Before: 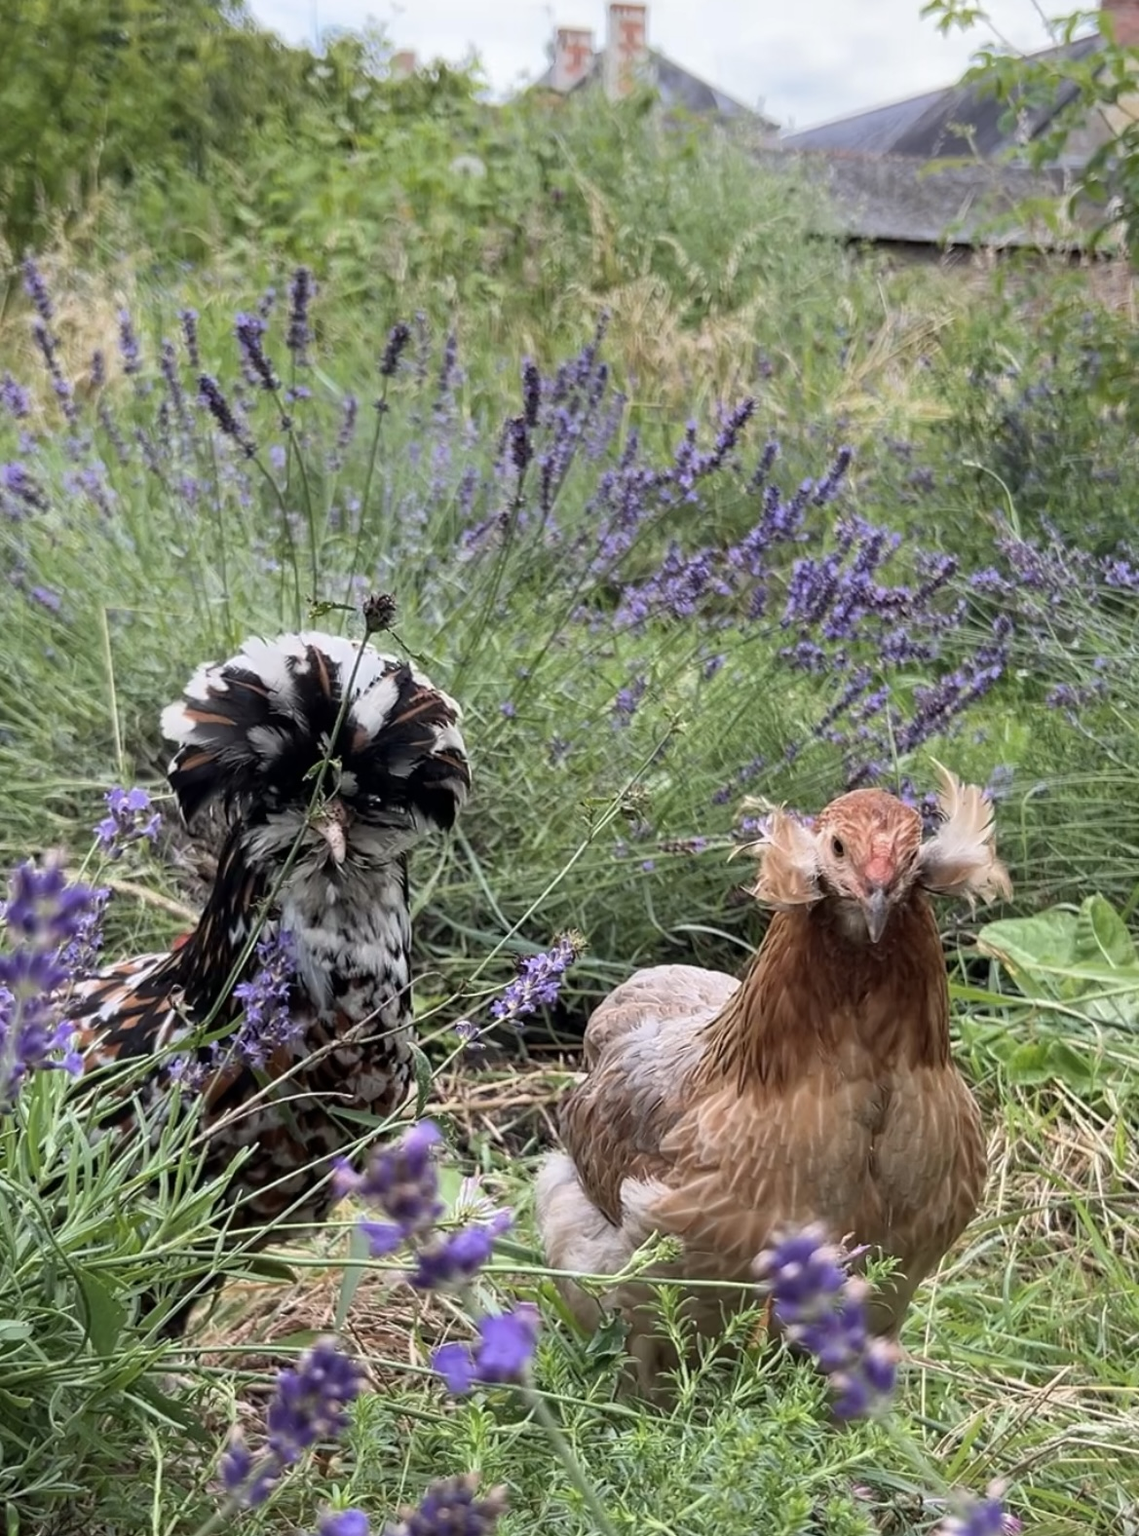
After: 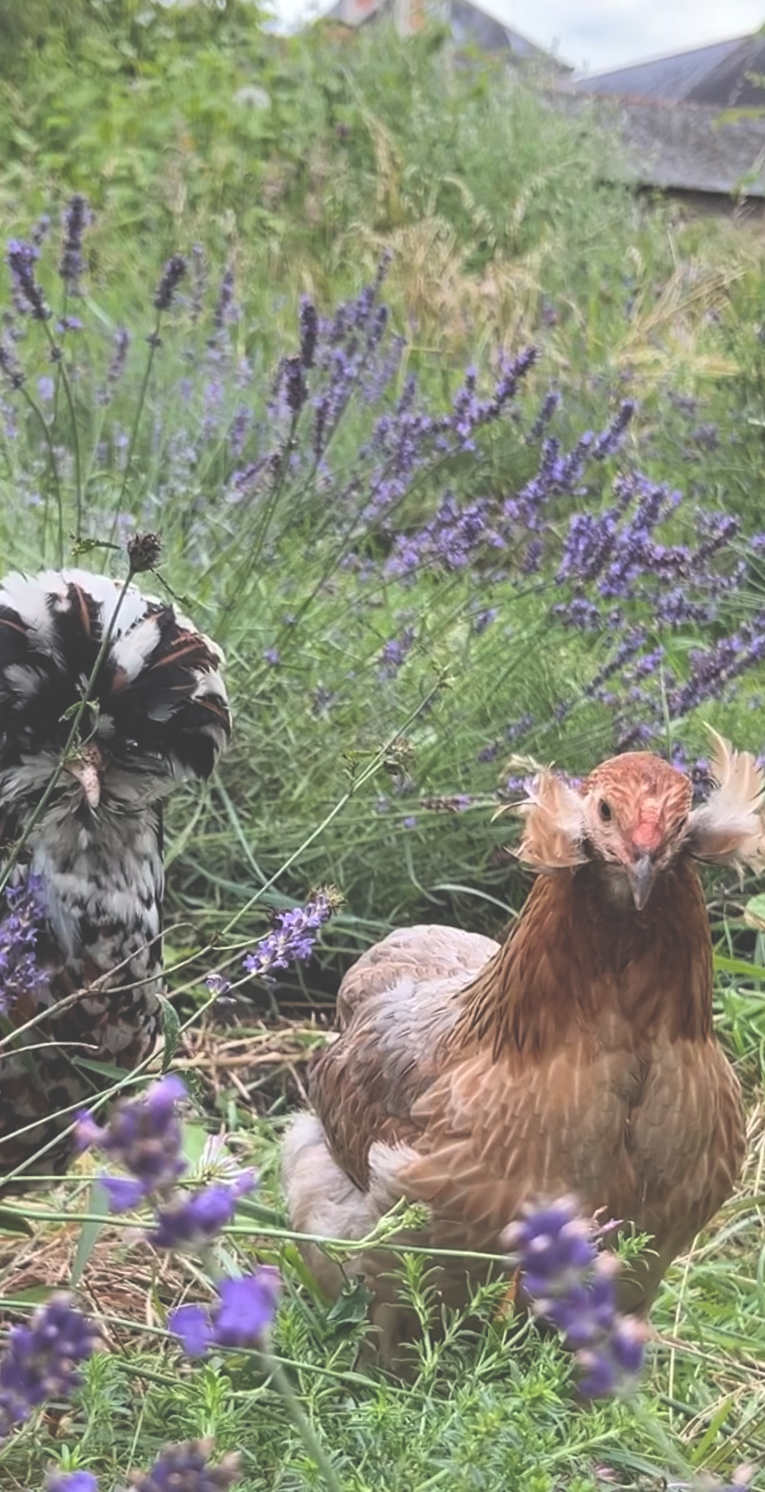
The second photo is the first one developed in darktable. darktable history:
rotate and perspective: rotation 2.17°, automatic cropping off
crop and rotate: left 22.918%, top 5.629%, right 14.711%, bottom 2.247%
exposure: black level correction -0.041, exposure 0.064 EV, compensate highlight preservation false
